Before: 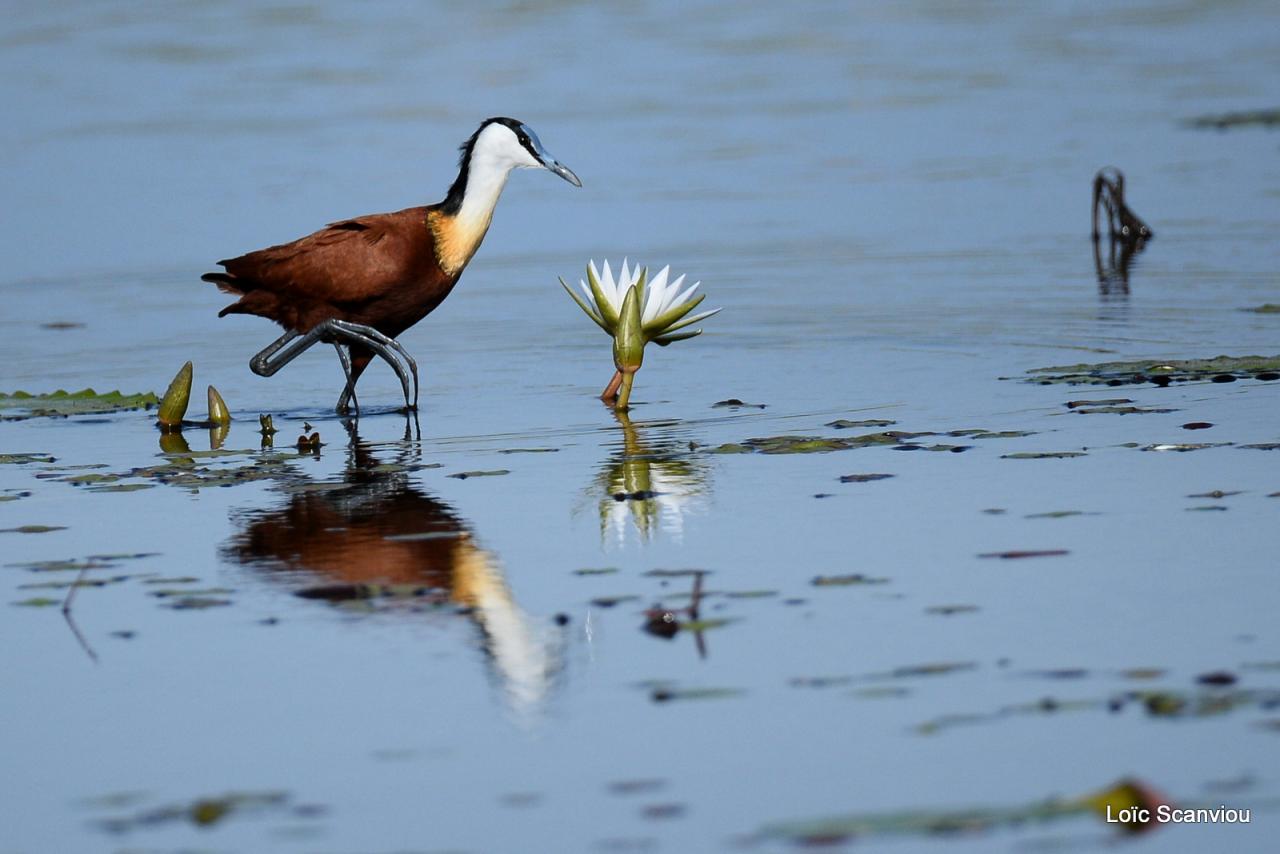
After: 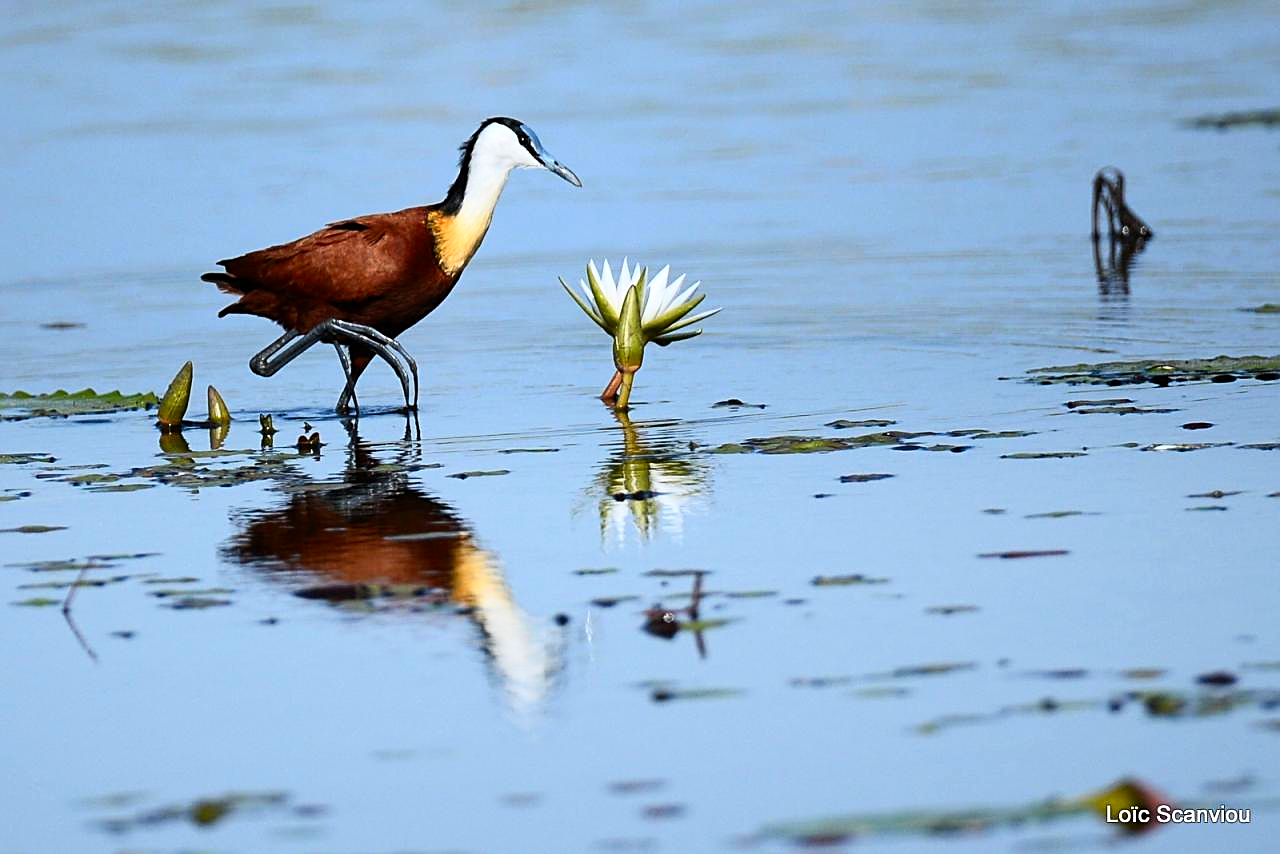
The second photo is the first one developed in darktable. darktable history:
sharpen: on, module defaults
contrast brightness saturation: contrast 0.232, brightness 0.097, saturation 0.29
exposure: exposure 0.128 EV, compensate exposure bias true, compensate highlight preservation false
